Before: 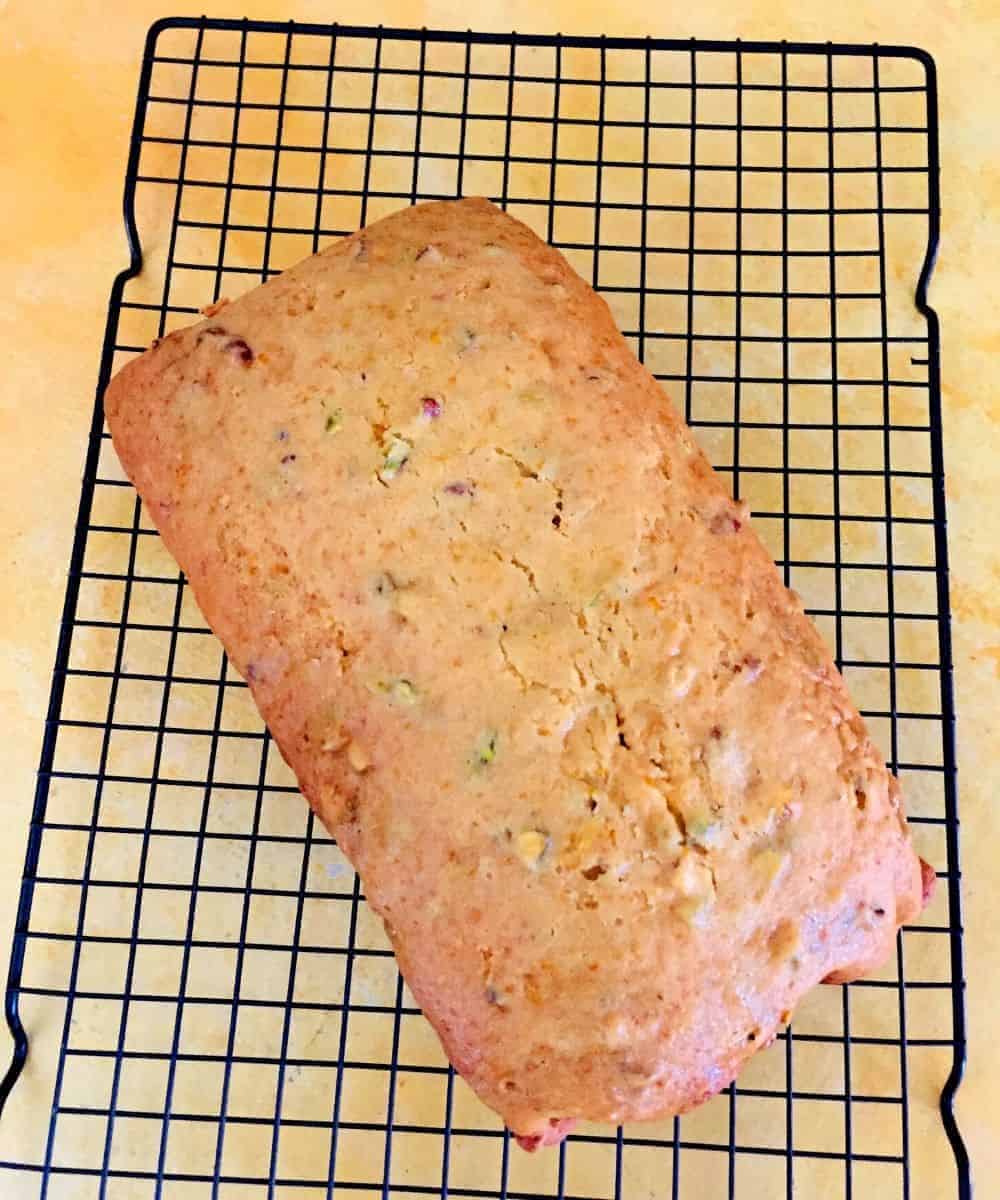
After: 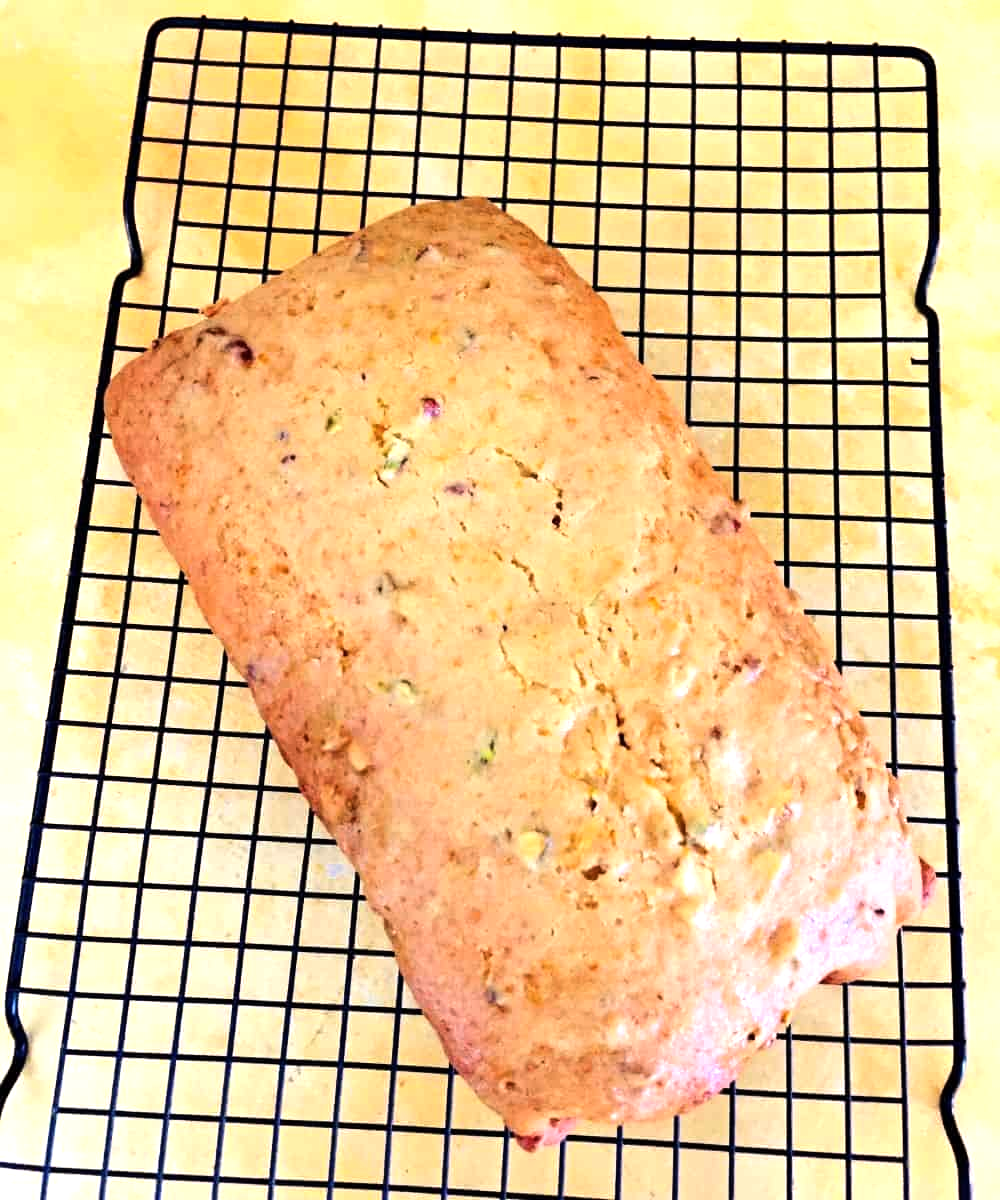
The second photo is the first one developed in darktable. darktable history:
tone equalizer: -8 EV -0.721 EV, -7 EV -0.733 EV, -6 EV -0.591 EV, -5 EV -0.369 EV, -3 EV 0.367 EV, -2 EV 0.6 EV, -1 EV 0.683 EV, +0 EV 0.728 EV, edges refinement/feathering 500, mask exposure compensation -1.57 EV, preserve details no
